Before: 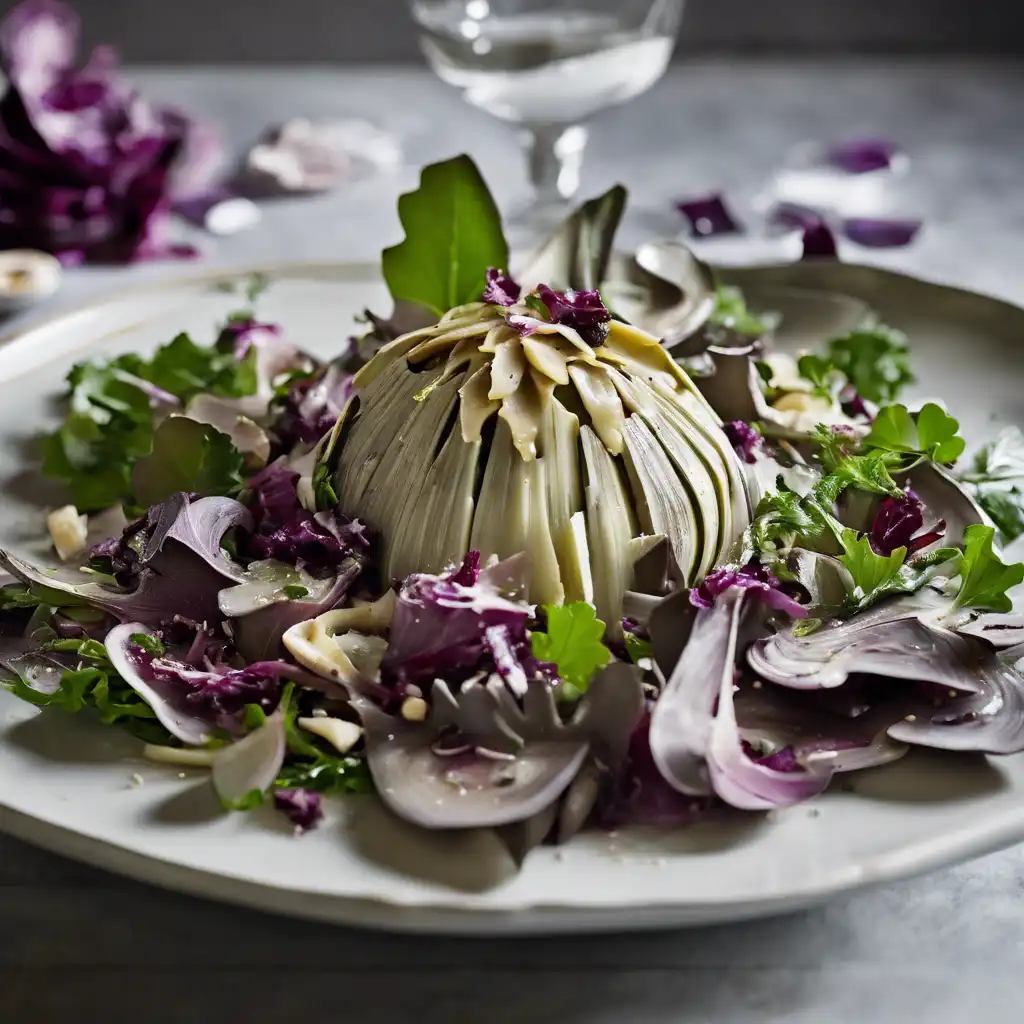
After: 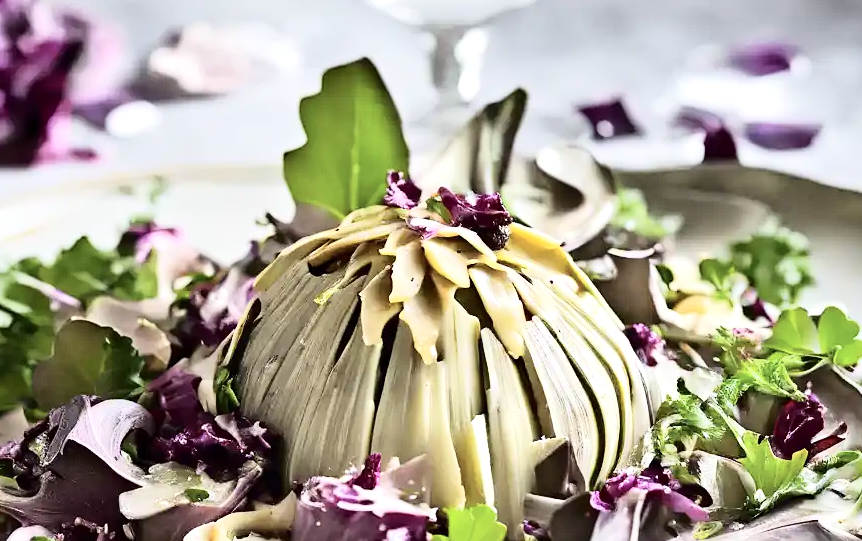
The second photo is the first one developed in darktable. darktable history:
exposure: exposure 0.377 EV, compensate highlight preservation false
crop and rotate: left 9.678%, top 9.545%, right 6.111%, bottom 37.553%
tone curve: curves: ch0 [(0, 0) (0.003, 0.002) (0.011, 0.008) (0.025, 0.019) (0.044, 0.034) (0.069, 0.053) (0.1, 0.079) (0.136, 0.127) (0.177, 0.191) (0.224, 0.274) (0.277, 0.367) (0.335, 0.465) (0.399, 0.552) (0.468, 0.643) (0.543, 0.737) (0.623, 0.82) (0.709, 0.891) (0.801, 0.928) (0.898, 0.963) (1, 1)], color space Lab, independent channels, preserve colors none
sharpen: radius 1.255, amount 0.307, threshold 0.182
